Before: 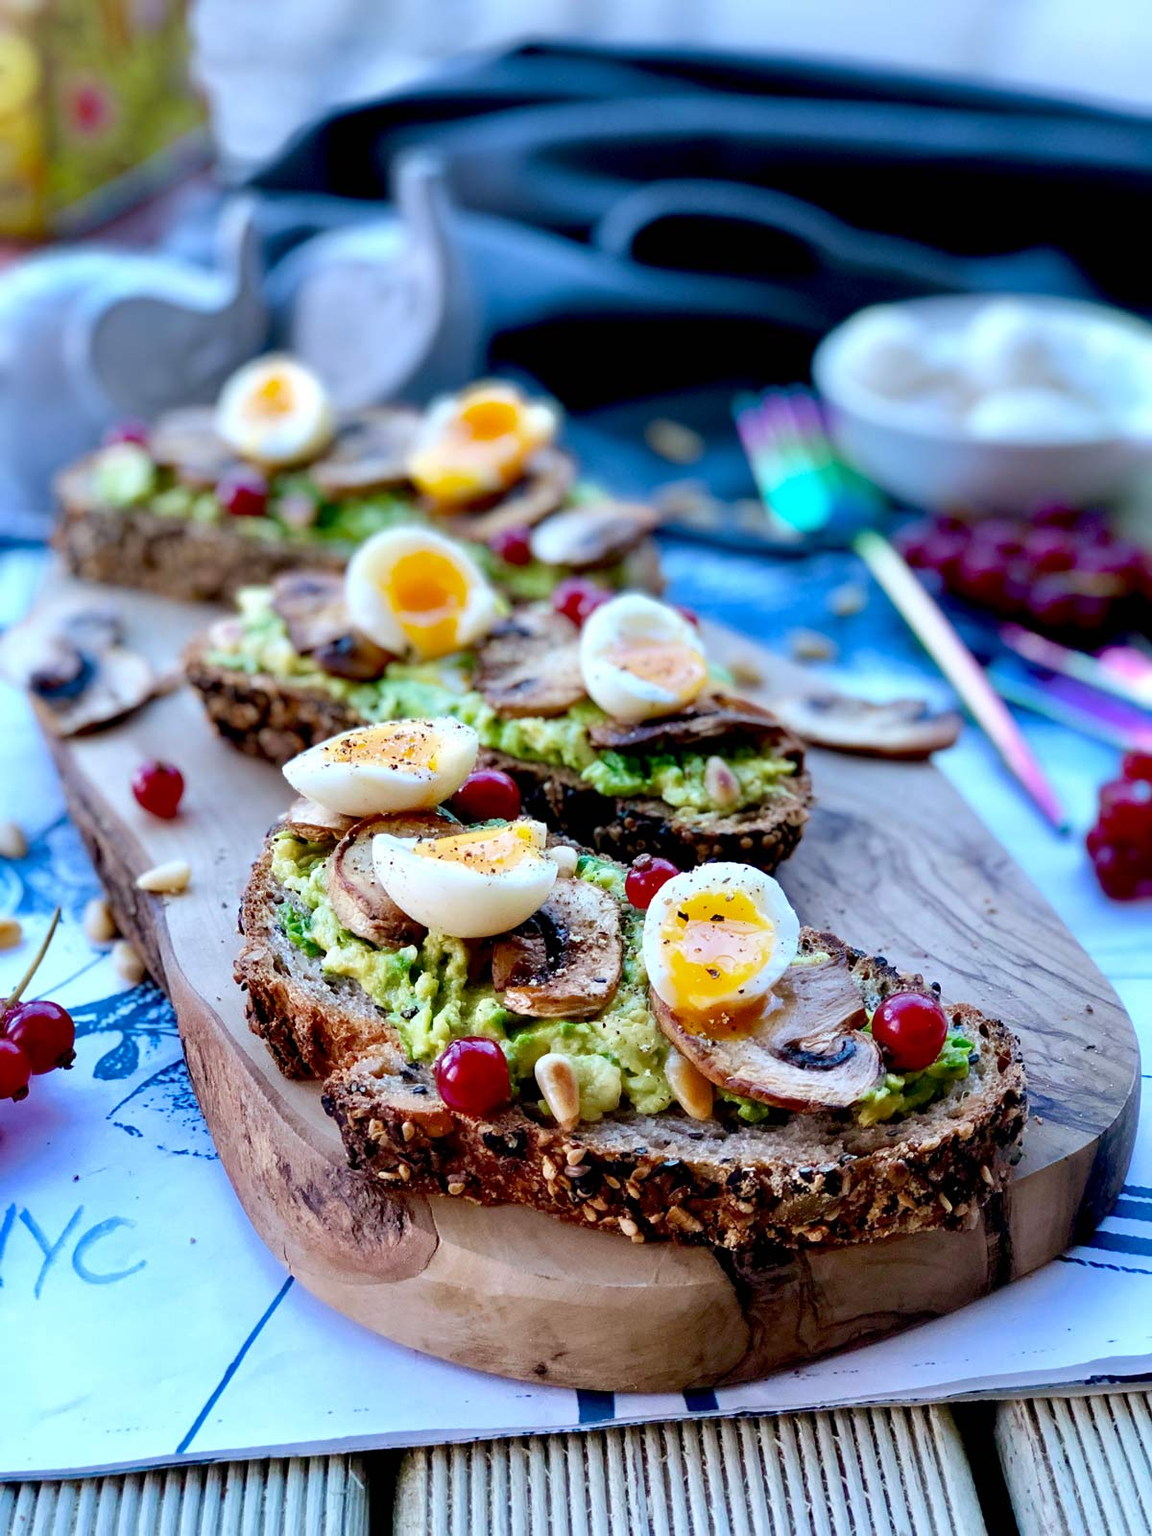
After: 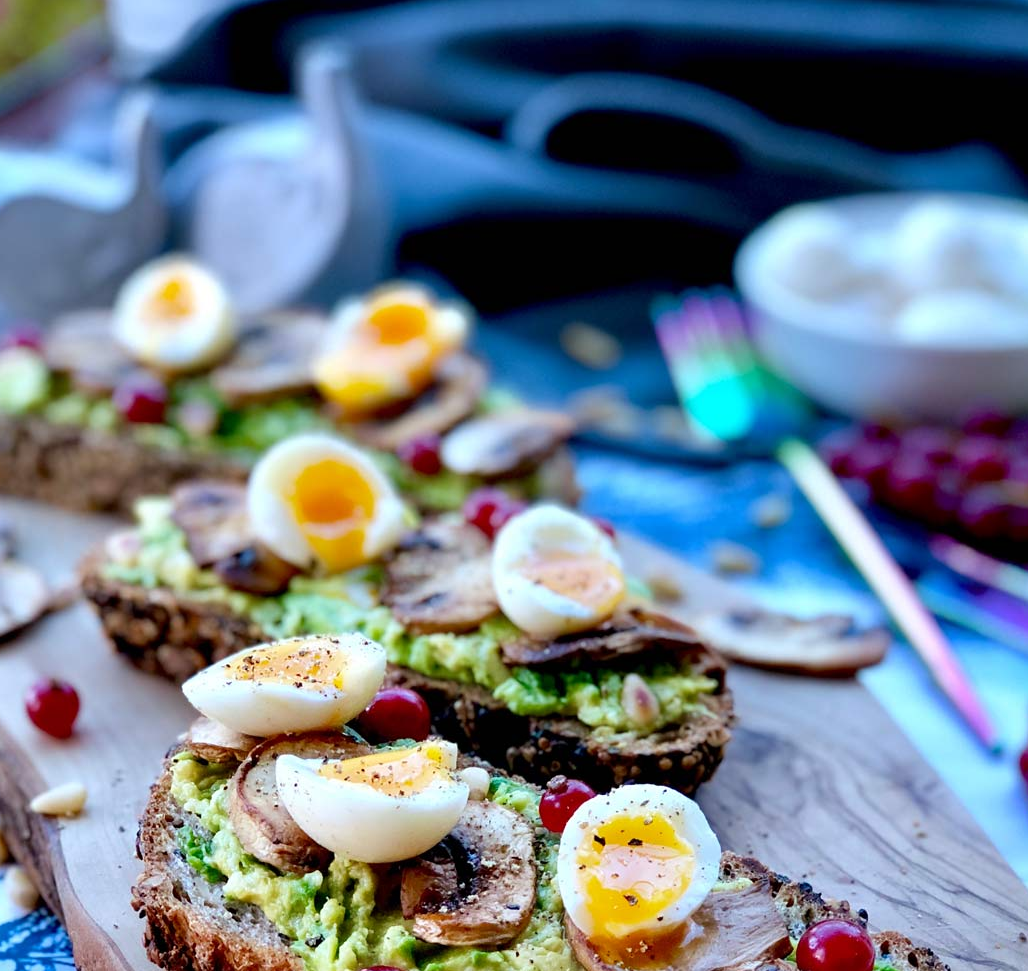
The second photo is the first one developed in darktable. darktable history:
crop and rotate: left 9.379%, top 7.15%, right 4.922%, bottom 32.146%
